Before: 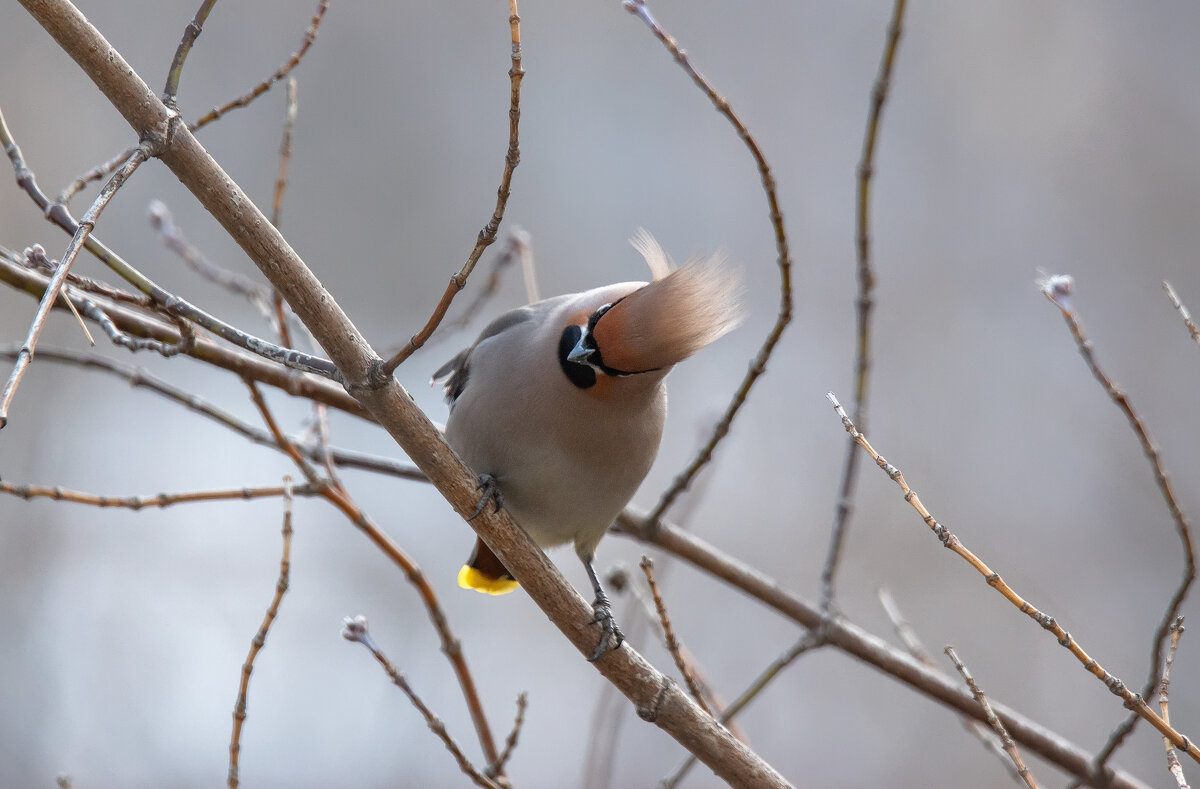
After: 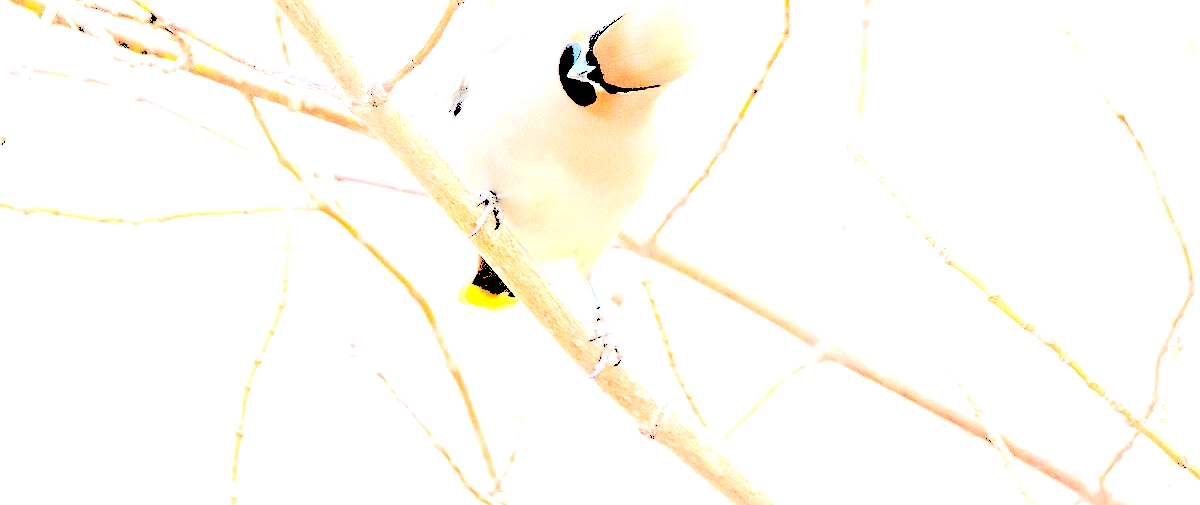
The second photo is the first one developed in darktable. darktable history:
crop and rotate: top 35.878%
exposure: black level correction 0, exposure 1.344 EV, compensate highlight preservation false
levels: levels [0.246, 0.256, 0.506]
